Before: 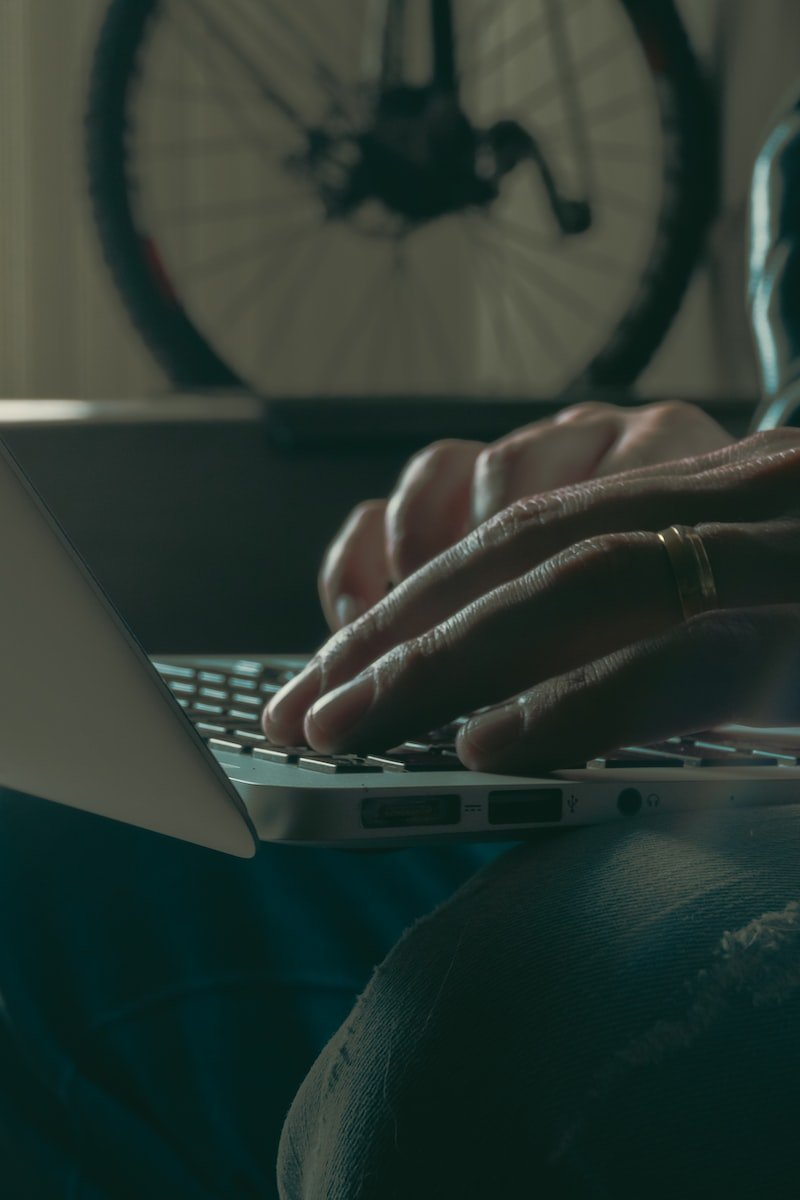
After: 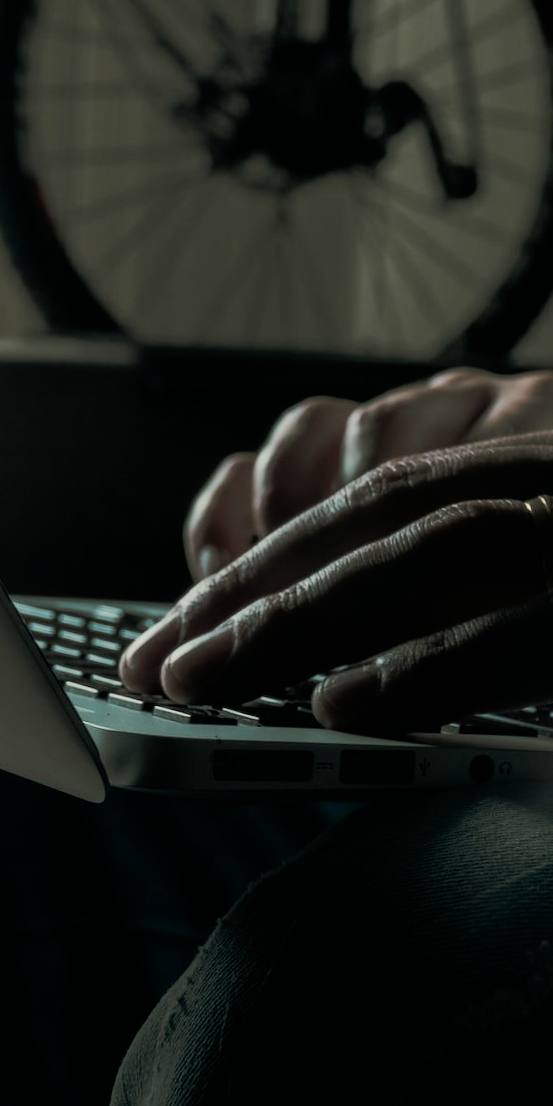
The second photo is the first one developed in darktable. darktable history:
crop and rotate: angle -3.27°, left 14.277%, top 0.028%, right 10.766%, bottom 0.028%
filmic rgb: black relative exposure -5 EV, hardness 2.88, contrast 1.3
